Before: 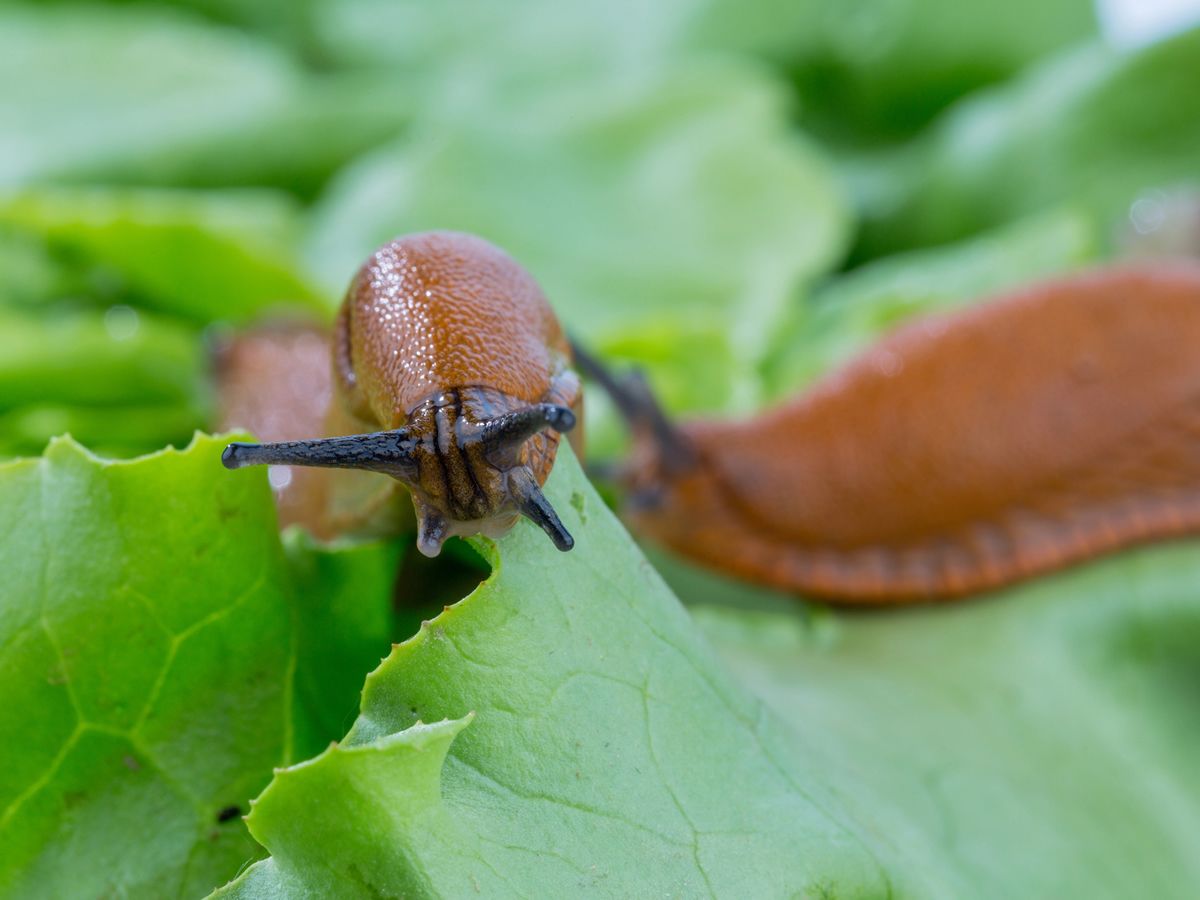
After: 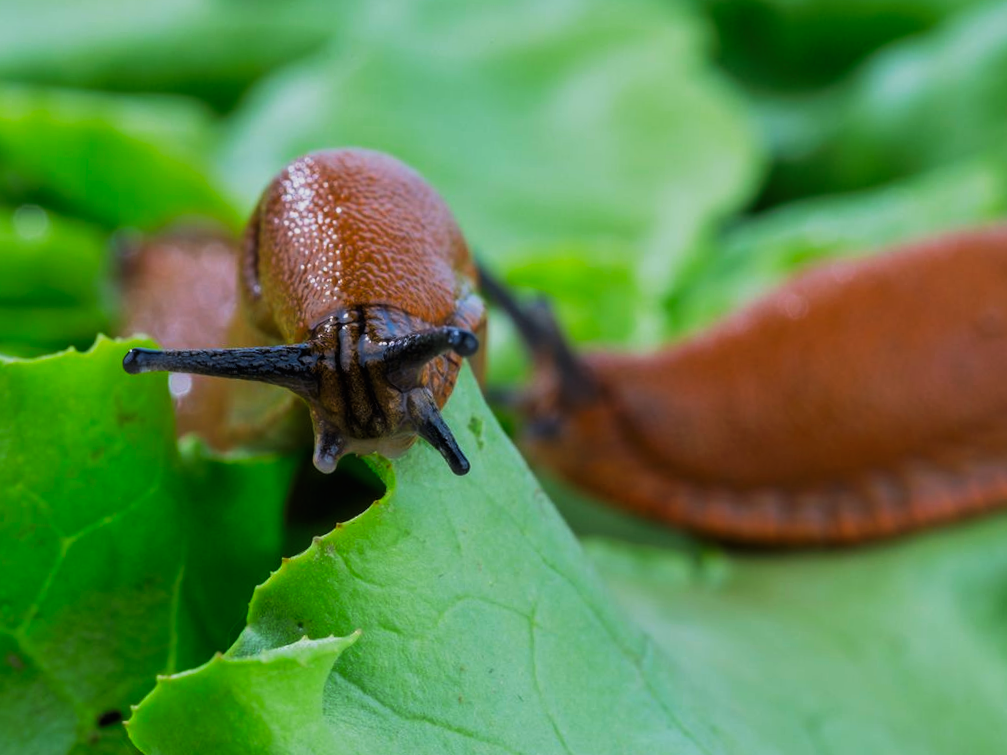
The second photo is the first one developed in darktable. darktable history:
tone equalizer: on, module defaults
crop and rotate: angle -3.27°, left 5.211%, top 5.211%, right 4.607%, bottom 4.607%
tone curve: curves: ch0 [(0, 0) (0.003, 0.007) (0.011, 0.01) (0.025, 0.016) (0.044, 0.025) (0.069, 0.036) (0.1, 0.052) (0.136, 0.073) (0.177, 0.103) (0.224, 0.135) (0.277, 0.177) (0.335, 0.233) (0.399, 0.303) (0.468, 0.376) (0.543, 0.469) (0.623, 0.581) (0.709, 0.723) (0.801, 0.863) (0.898, 0.938) (1, 1)], preserve colors none
filmic rgb: black relative exposure -16 EV, white relative exposure 6.92 EV, hardness 4.7
